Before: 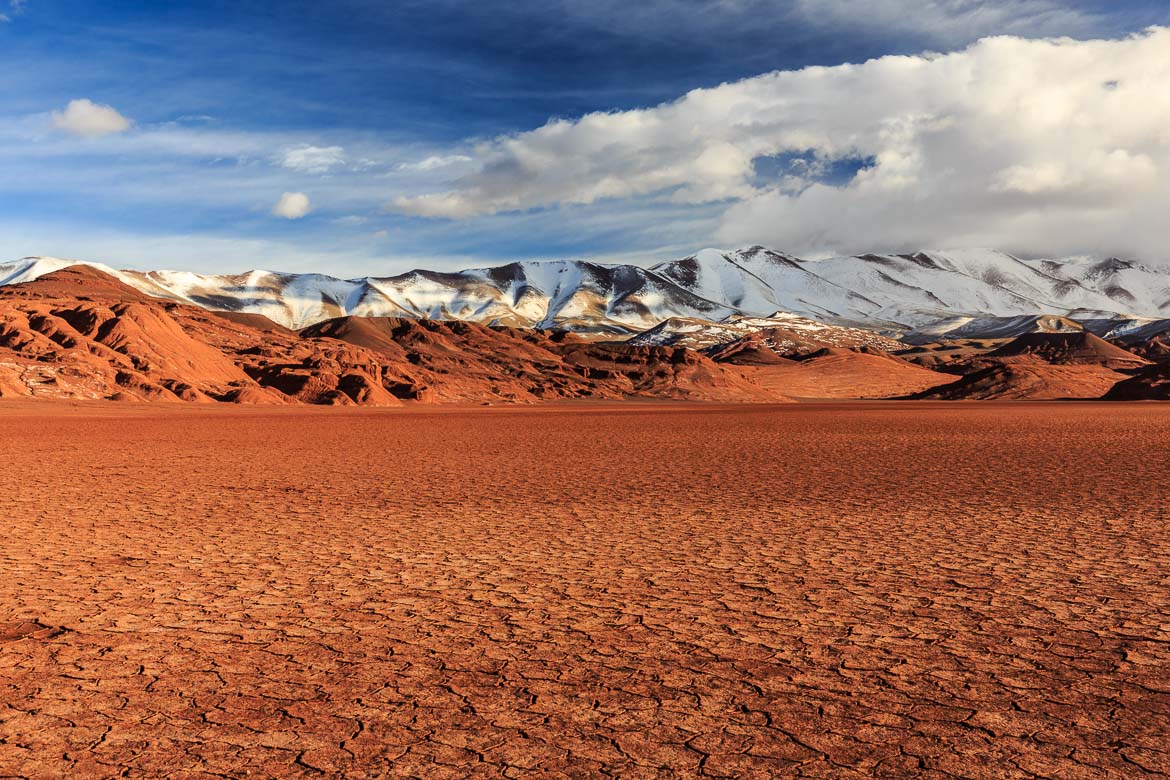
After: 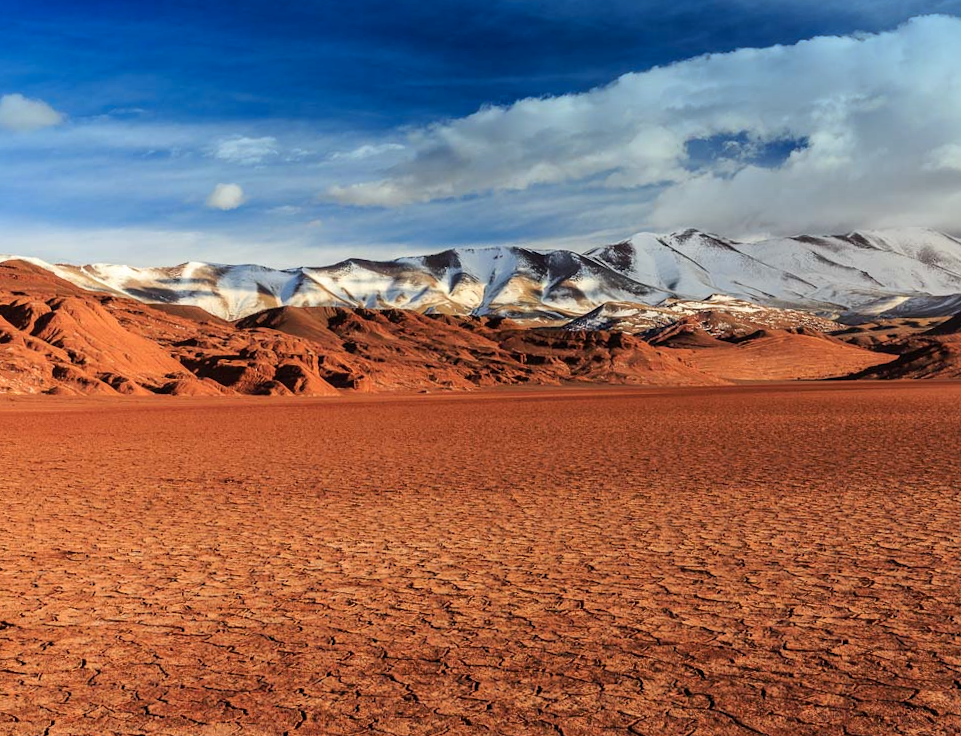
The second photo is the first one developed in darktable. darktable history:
crop and rotate: angle 1°, left 4.281%, top 0.642%, right 11.383%, bottom 2.486%
graduated density: density 2.02 EV, hardness 44%, rotation 0.374°, offset 8.21, hue 208.8°, saturation 97%
